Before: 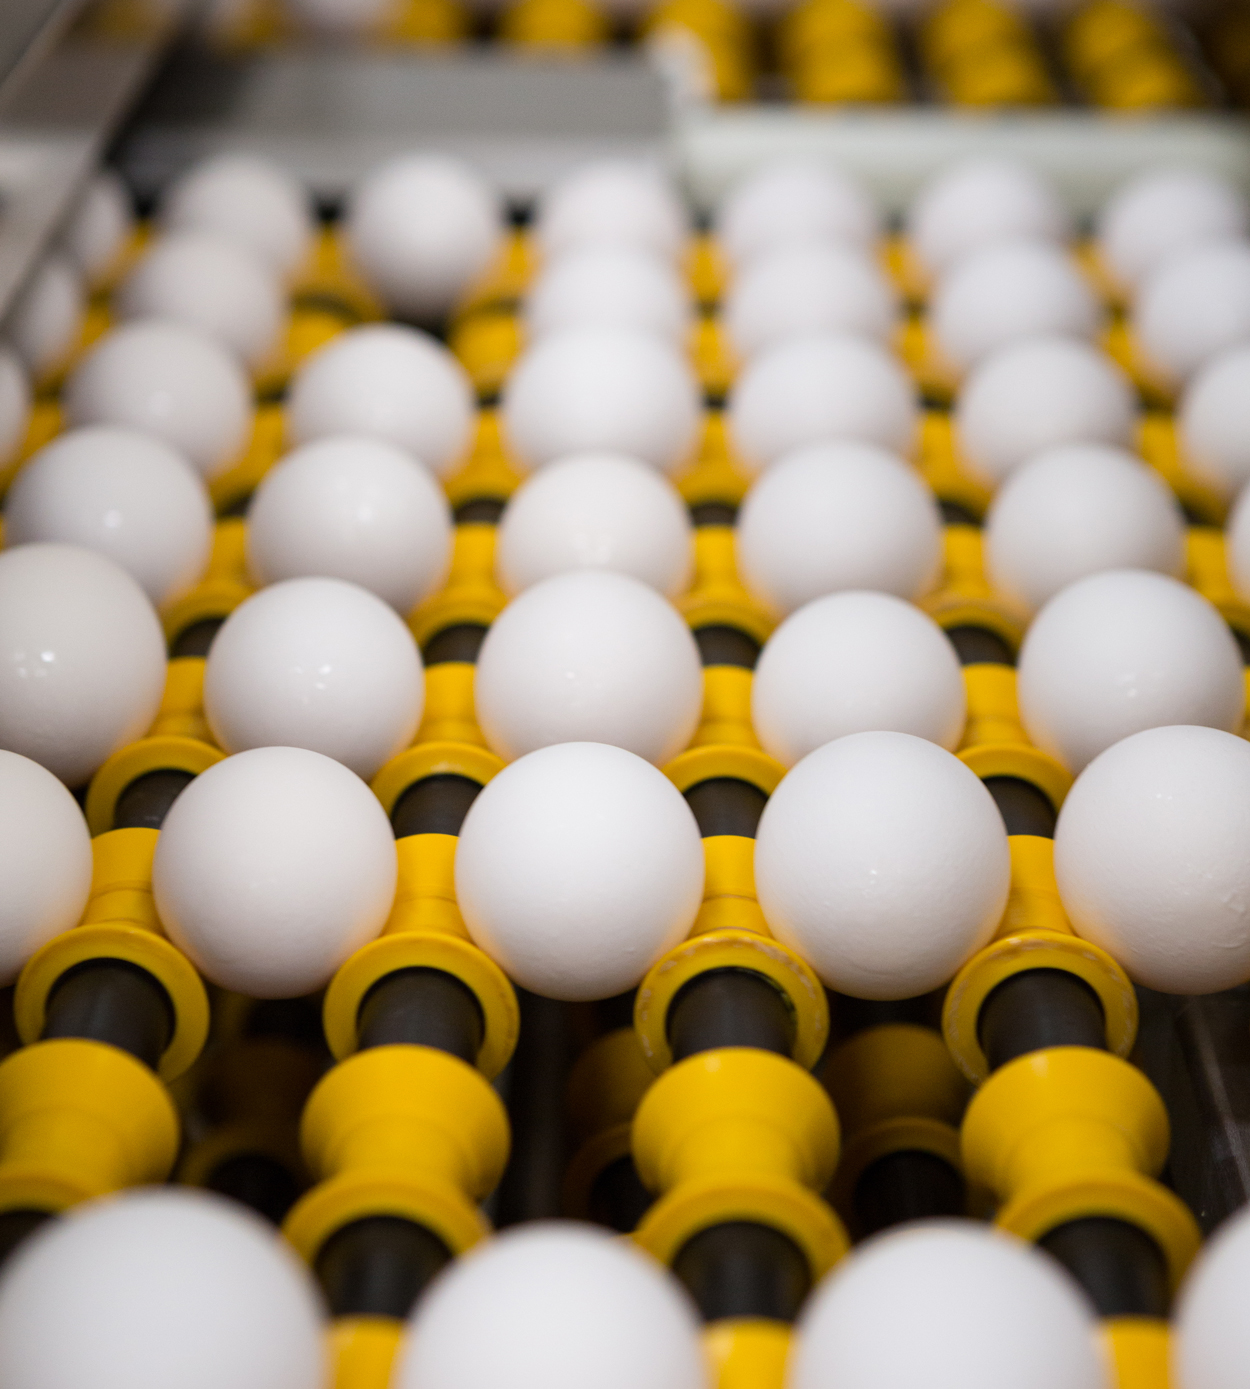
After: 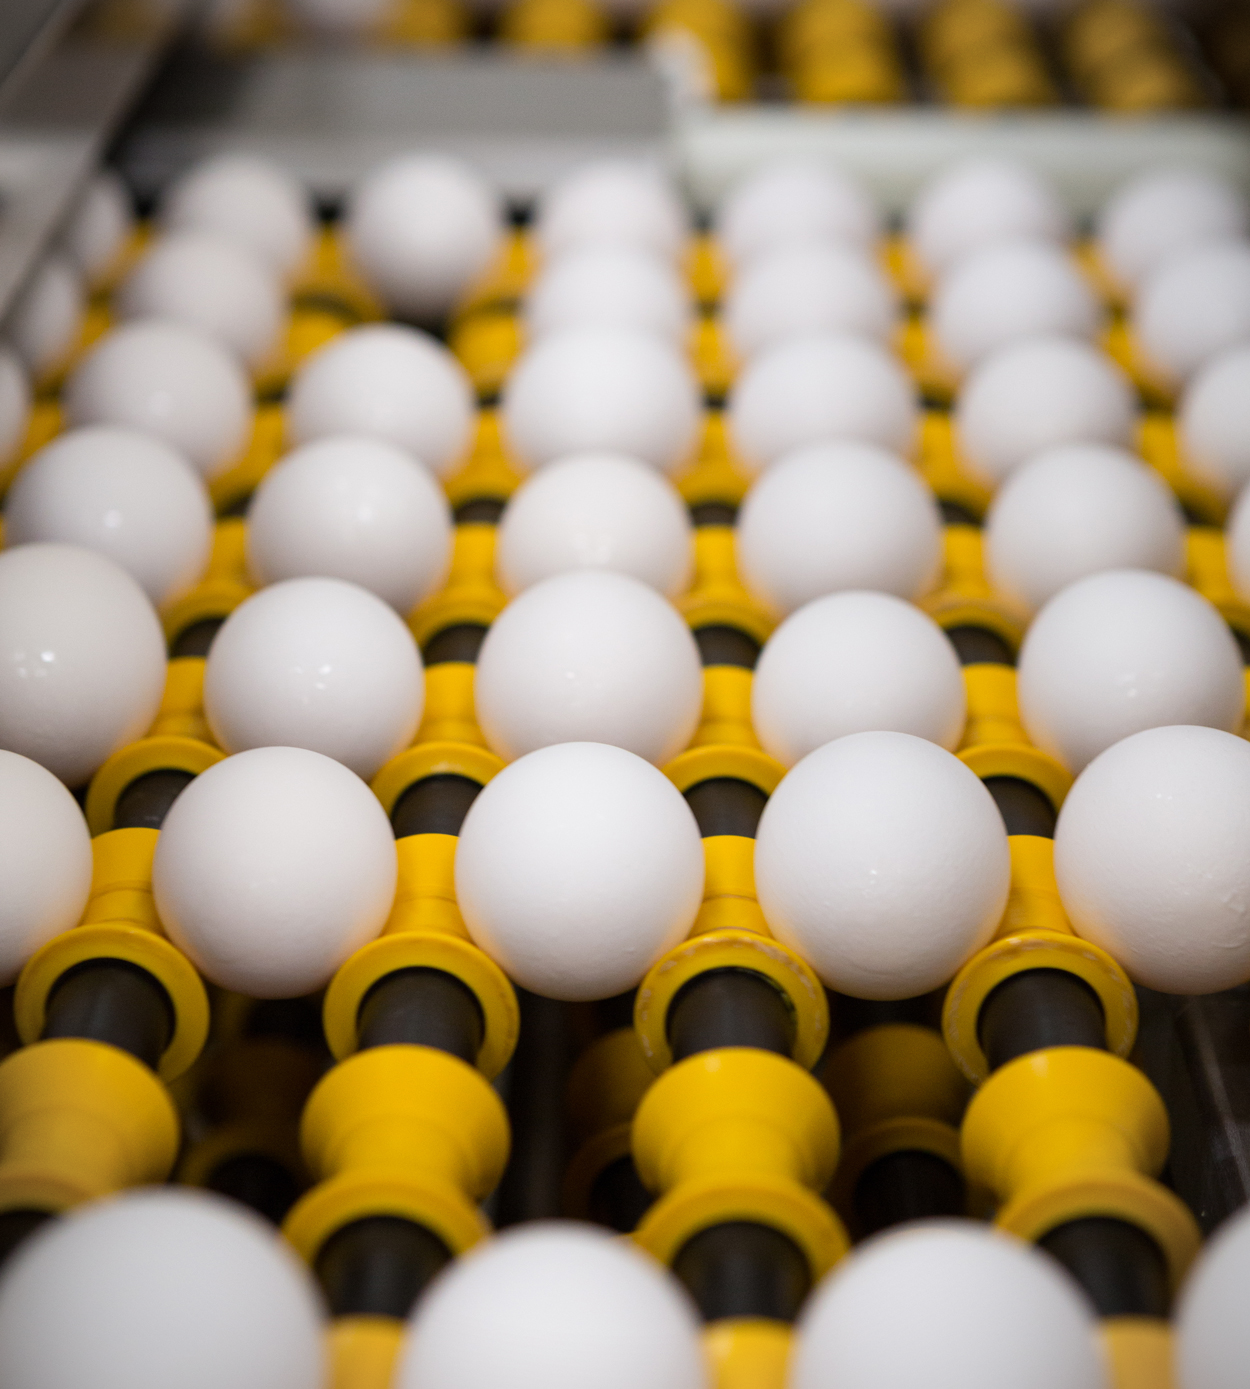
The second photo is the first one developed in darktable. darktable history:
vignetting: fall-off start 91.67%, brightness -0.412, saturation -0.302, unbound false
